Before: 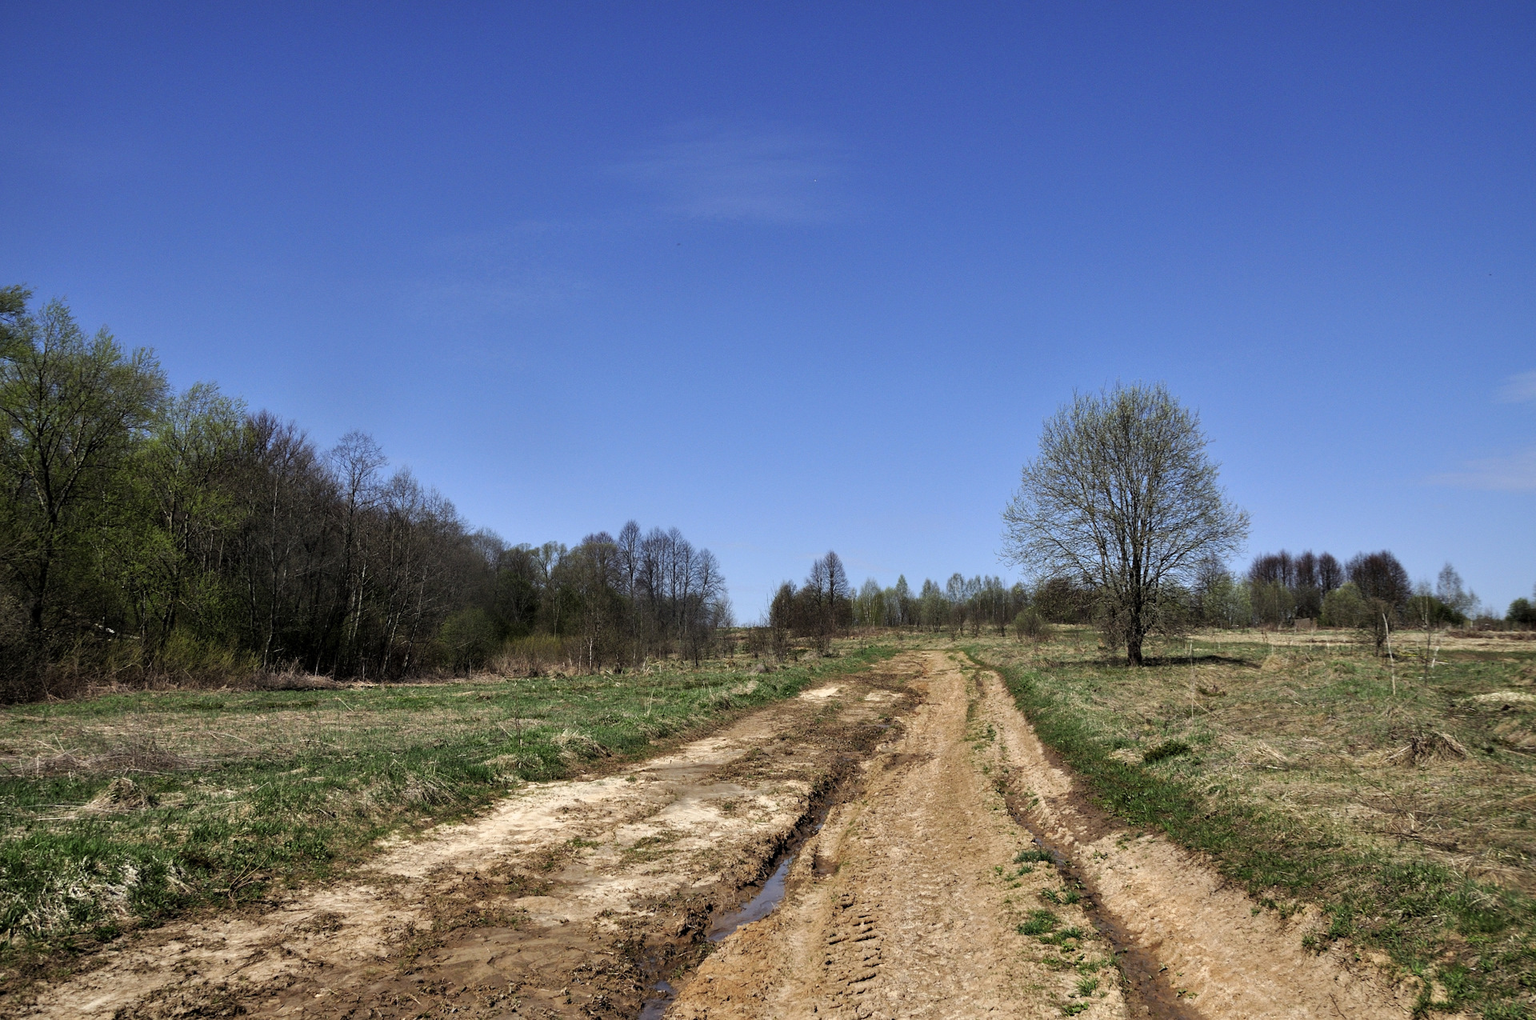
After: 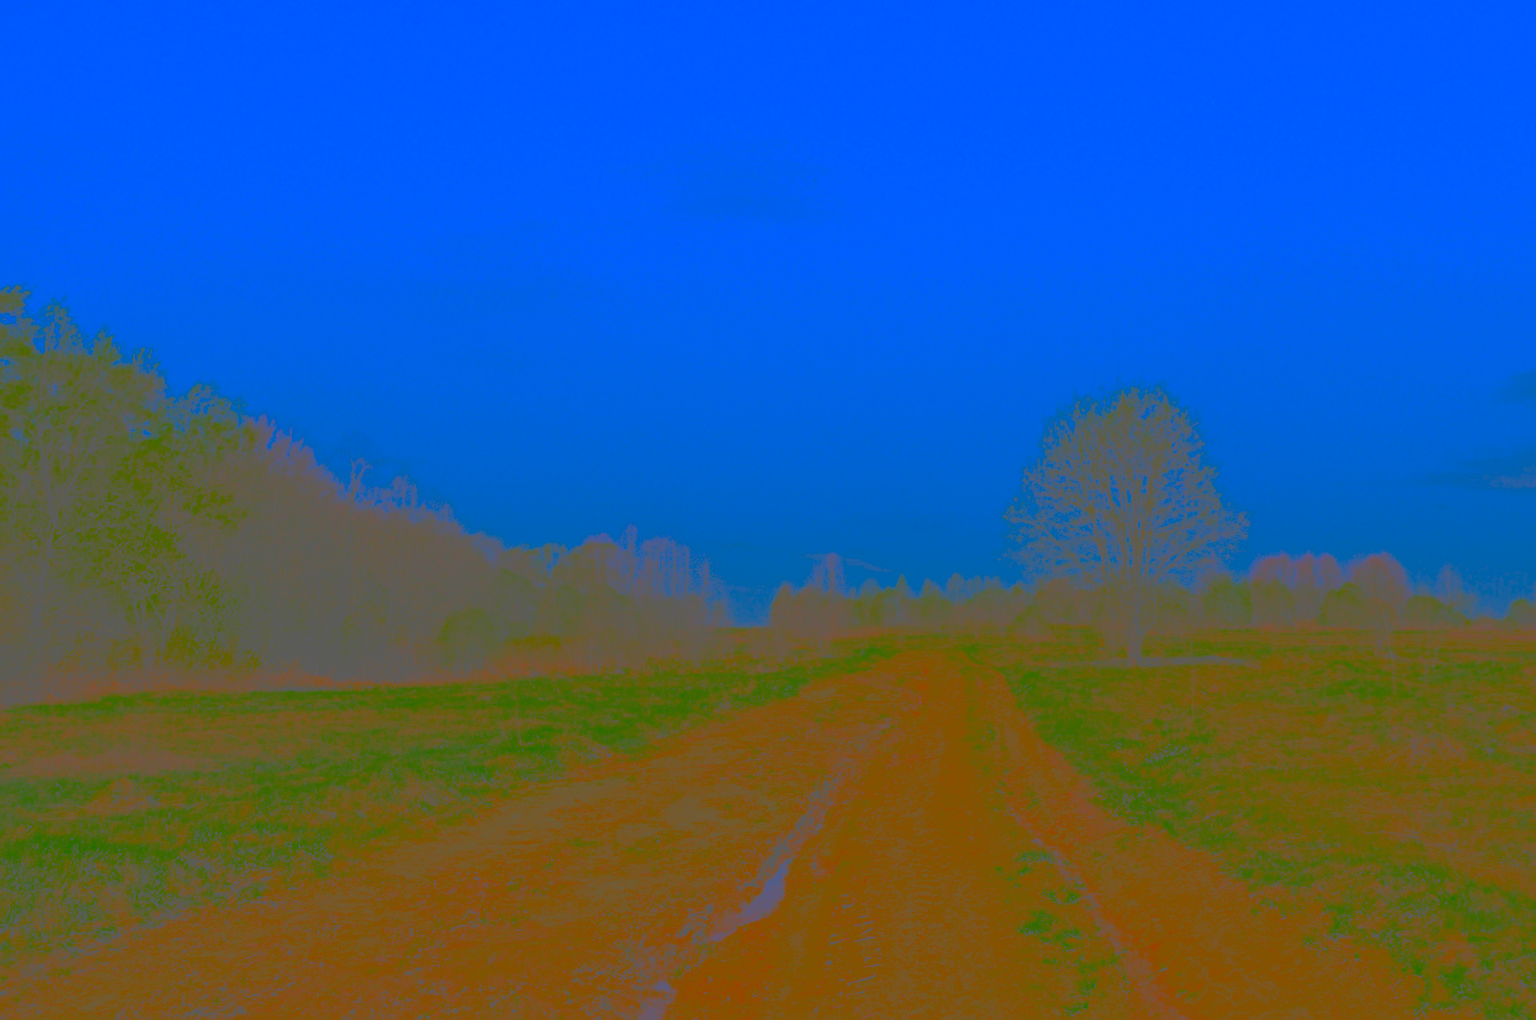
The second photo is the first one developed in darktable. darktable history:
sharpen: radius 2.612, amount 0.68
color balance rgb: perceptual saturation grading › global saturation 2.122%, perceptual saturation grading › highlights -2.448%, perceptual saturation grading › mid-tones 3.642%, perceptual saturation grading › shadows 7.331%, perceptual brilliance grading › mid-tones 10.452%, perceptual brilliance grading › shadows 14.73%, contrast 4.074%
contrast brightness saturation: contrast -0.986, brightness -0.168, saturation 0.747
base curve: curves: ch0 [(0, 0) (0.235, 0.266) (0.503, 0.496) (0.786, 0.72) (1, 1)], preserve colors average RGB
